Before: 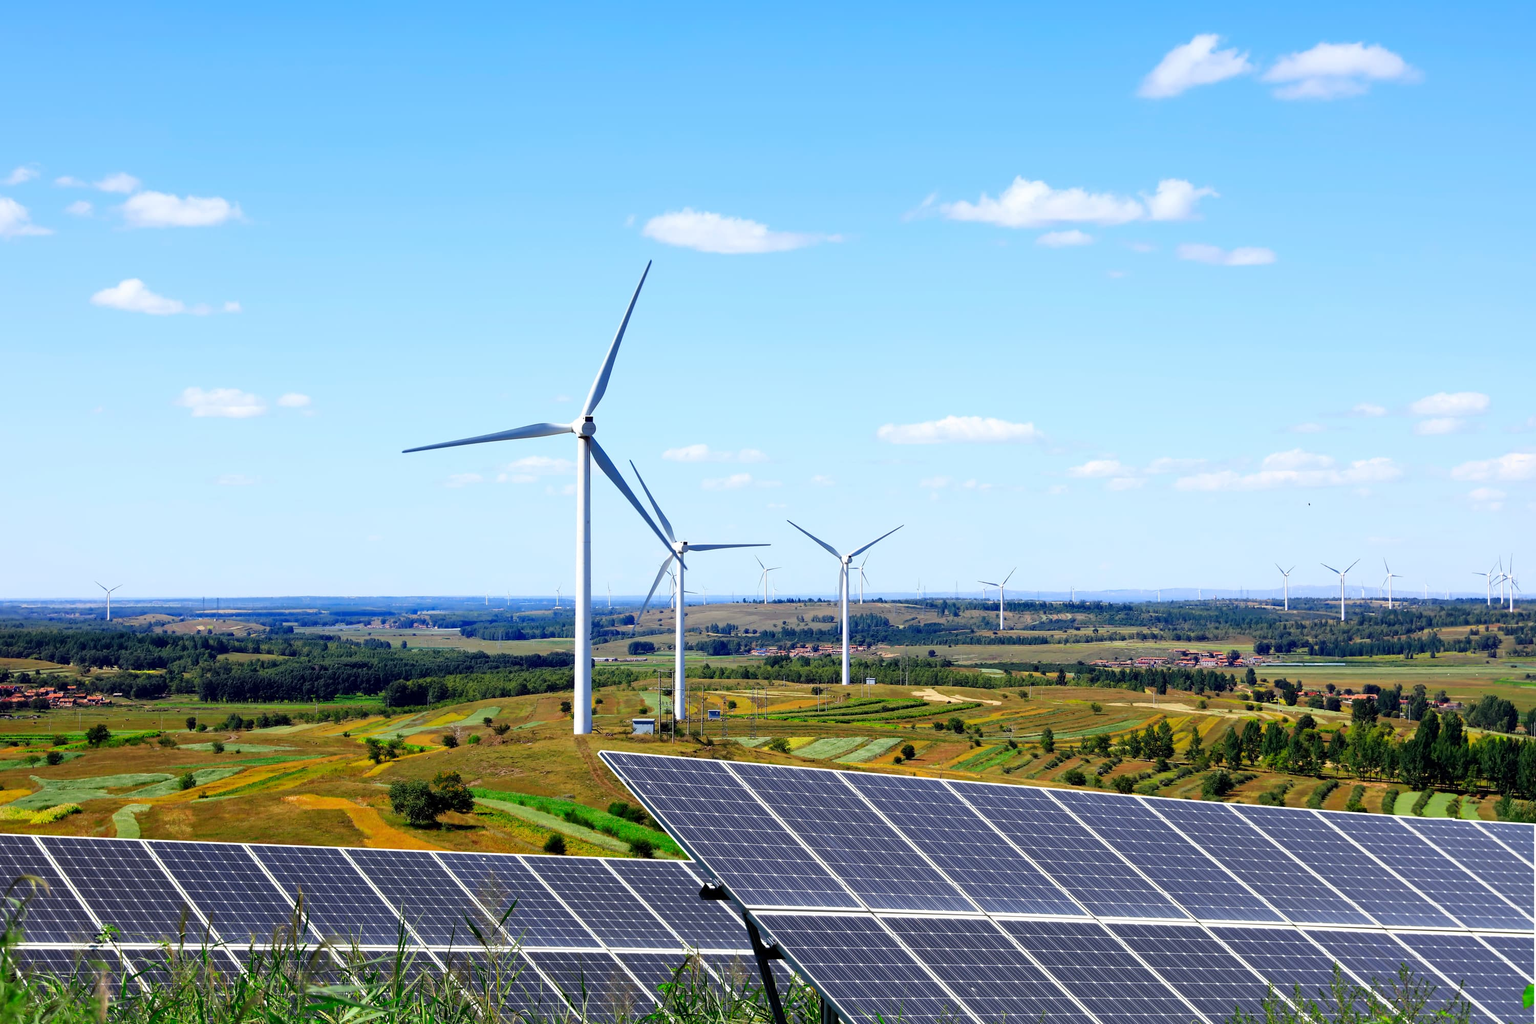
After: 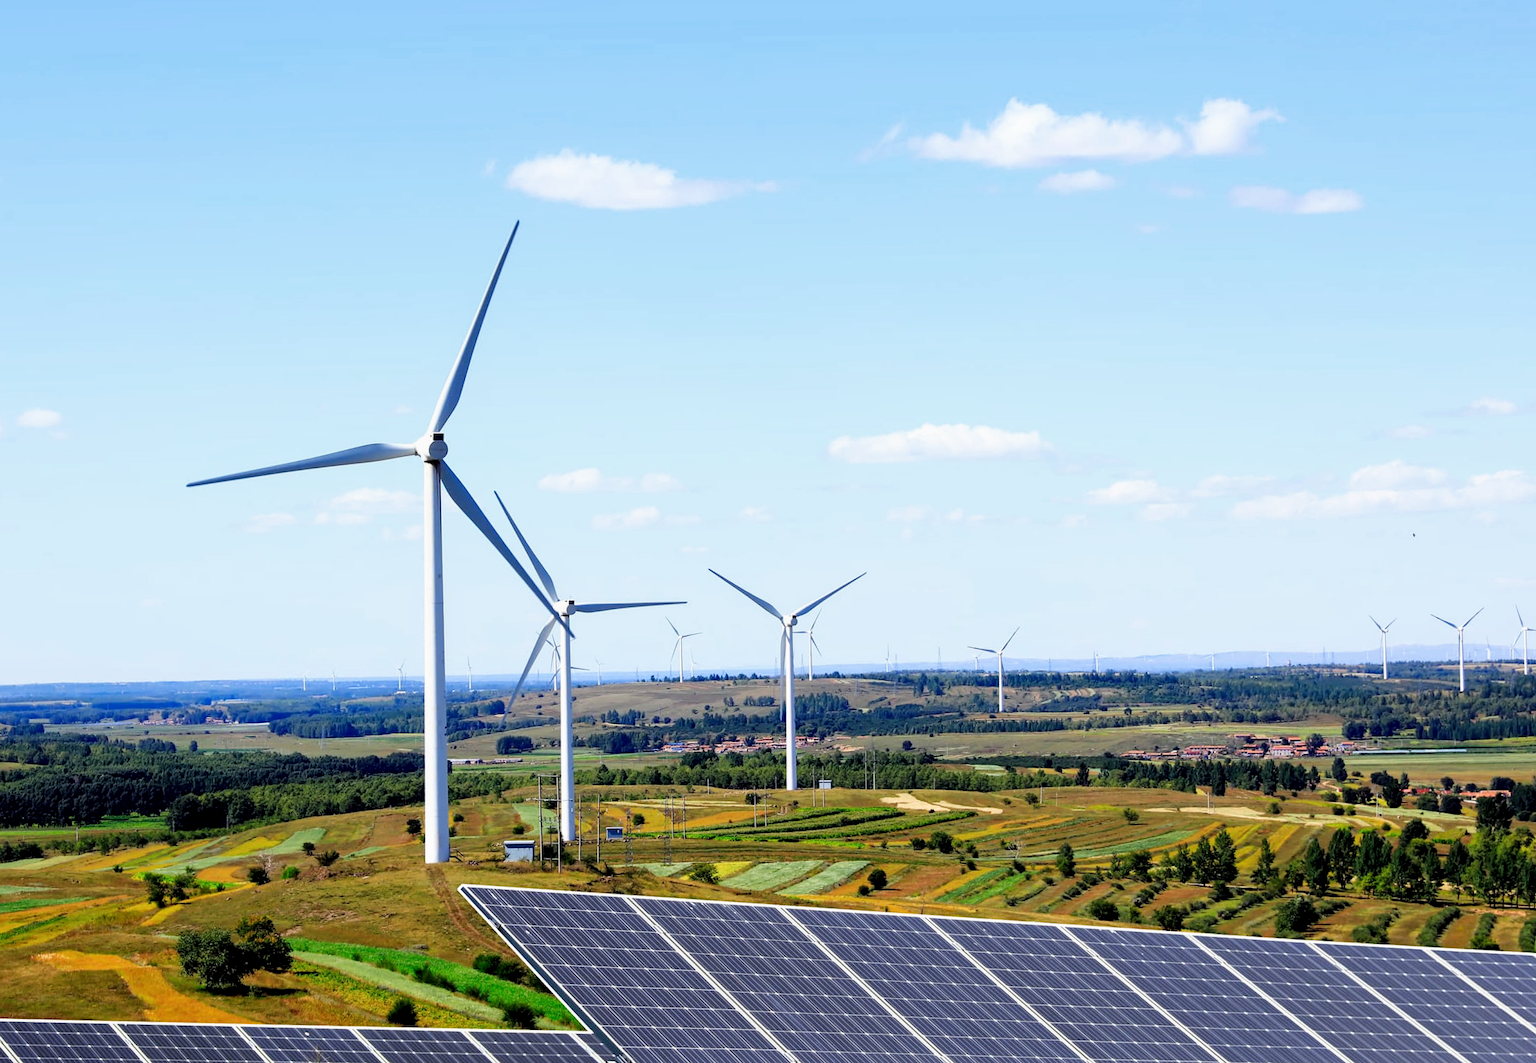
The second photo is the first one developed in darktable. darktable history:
local contrast: highlights 100%, shadows 100%, detail 120%, midtone range 0.2
filmic rgb: black relative exposure -12.8 EV, white relative exposure 2.8 EV, threshold 3 EV, target black luminance 0%, hardness 8.54, latitude 70.41%, contrast 1.133, shadows ↔ highlights balance -0.395%, color science v4 (2020), enable highlight reconstruction true
rotate and perspective: rotation -1°, crop left 0.011, crop right 0.989, crop top 0.025, crop bottom 0.975
crop: left 16.768%, top 8.653%, right 8.362%, bottom 12.485%
